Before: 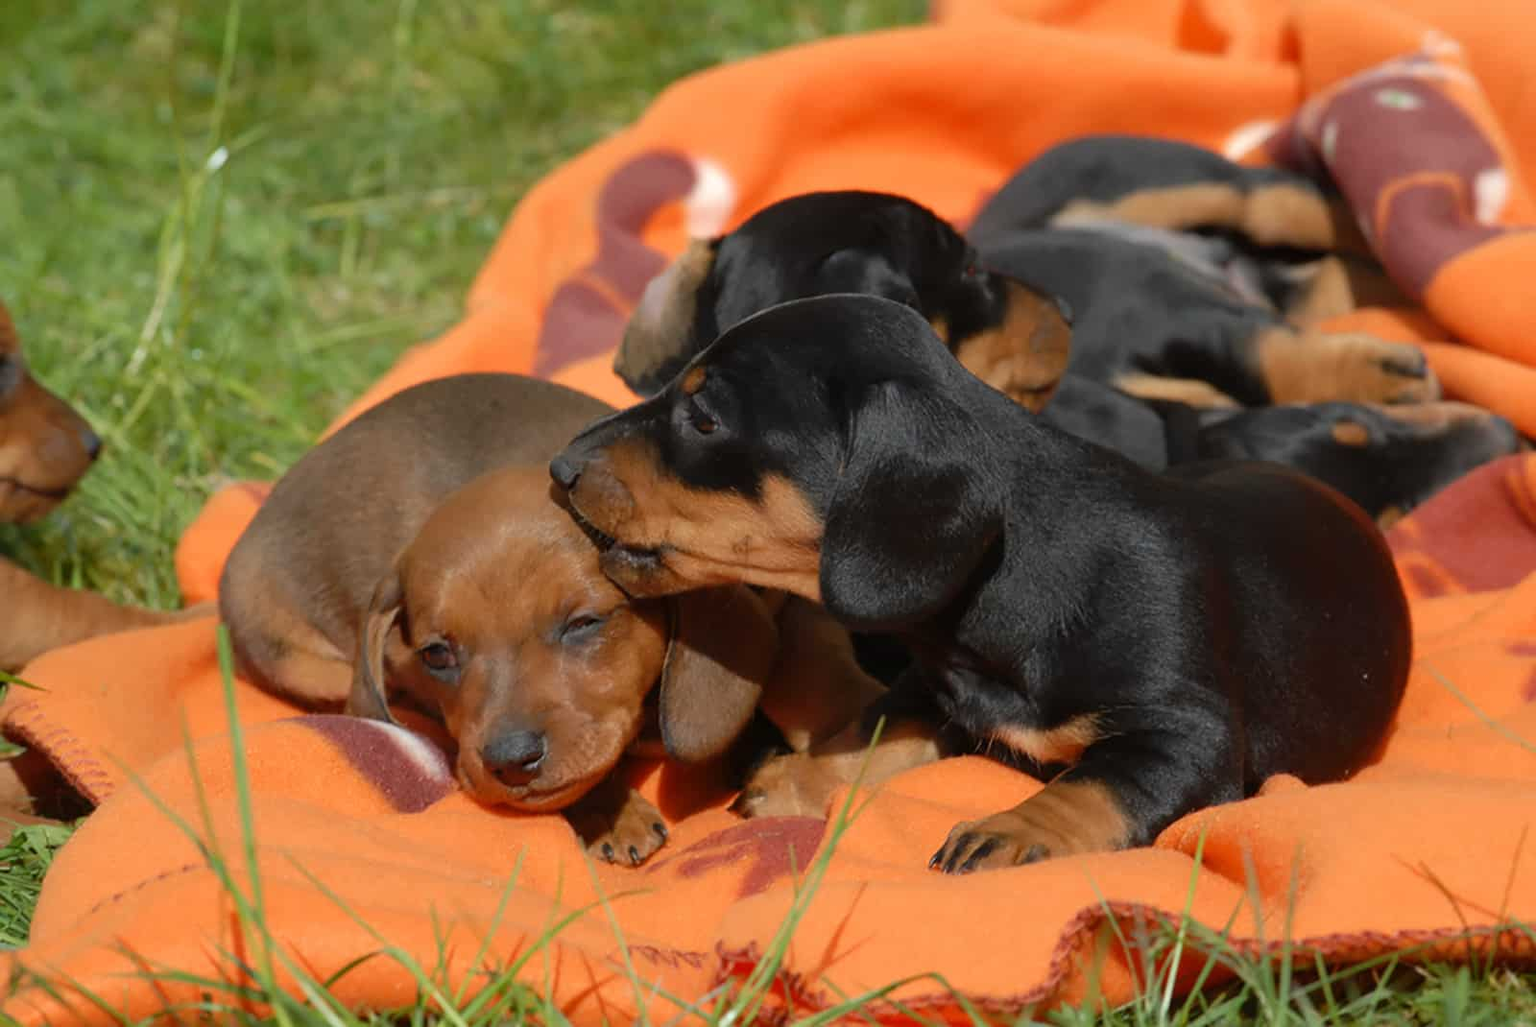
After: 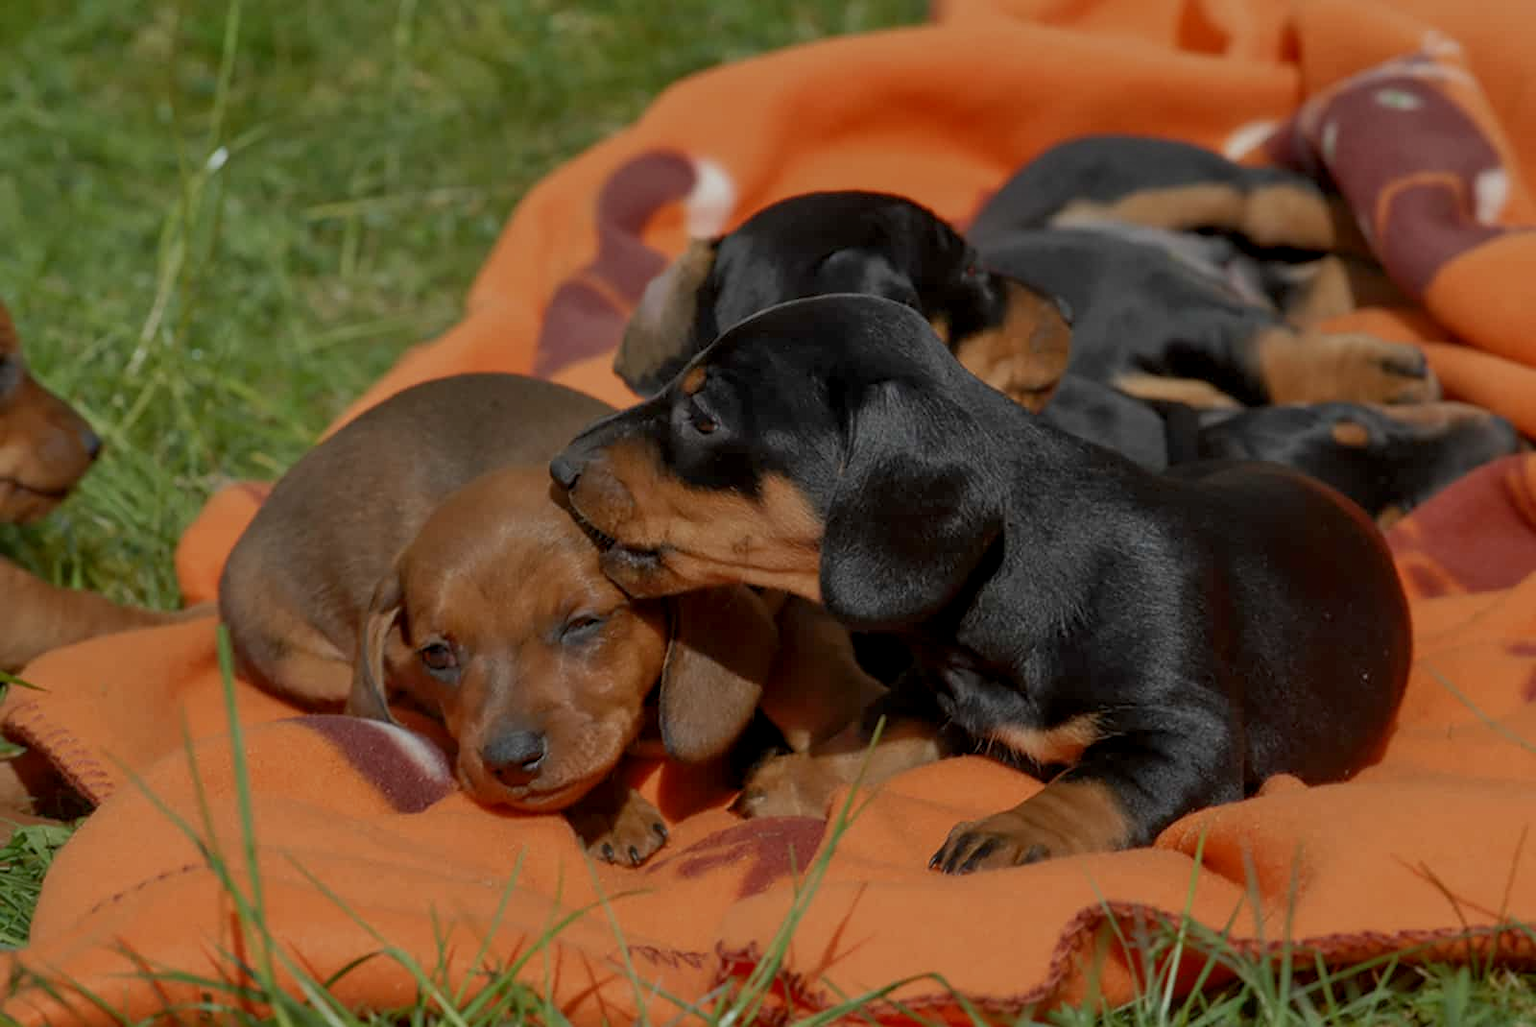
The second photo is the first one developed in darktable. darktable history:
local contrast: on, module defaults
tone equalizer: -8 EV -0.04 EV, -7 EV 0.041 EV, -6 EV -0.008 EV, -5 EV 0.005 EV, -4 EV -0.035 EV, -3 EV -0.238 EV, -2 EV -0.683 EV, -1 EV -0.995 EV, +0 EV -0.964 EV
